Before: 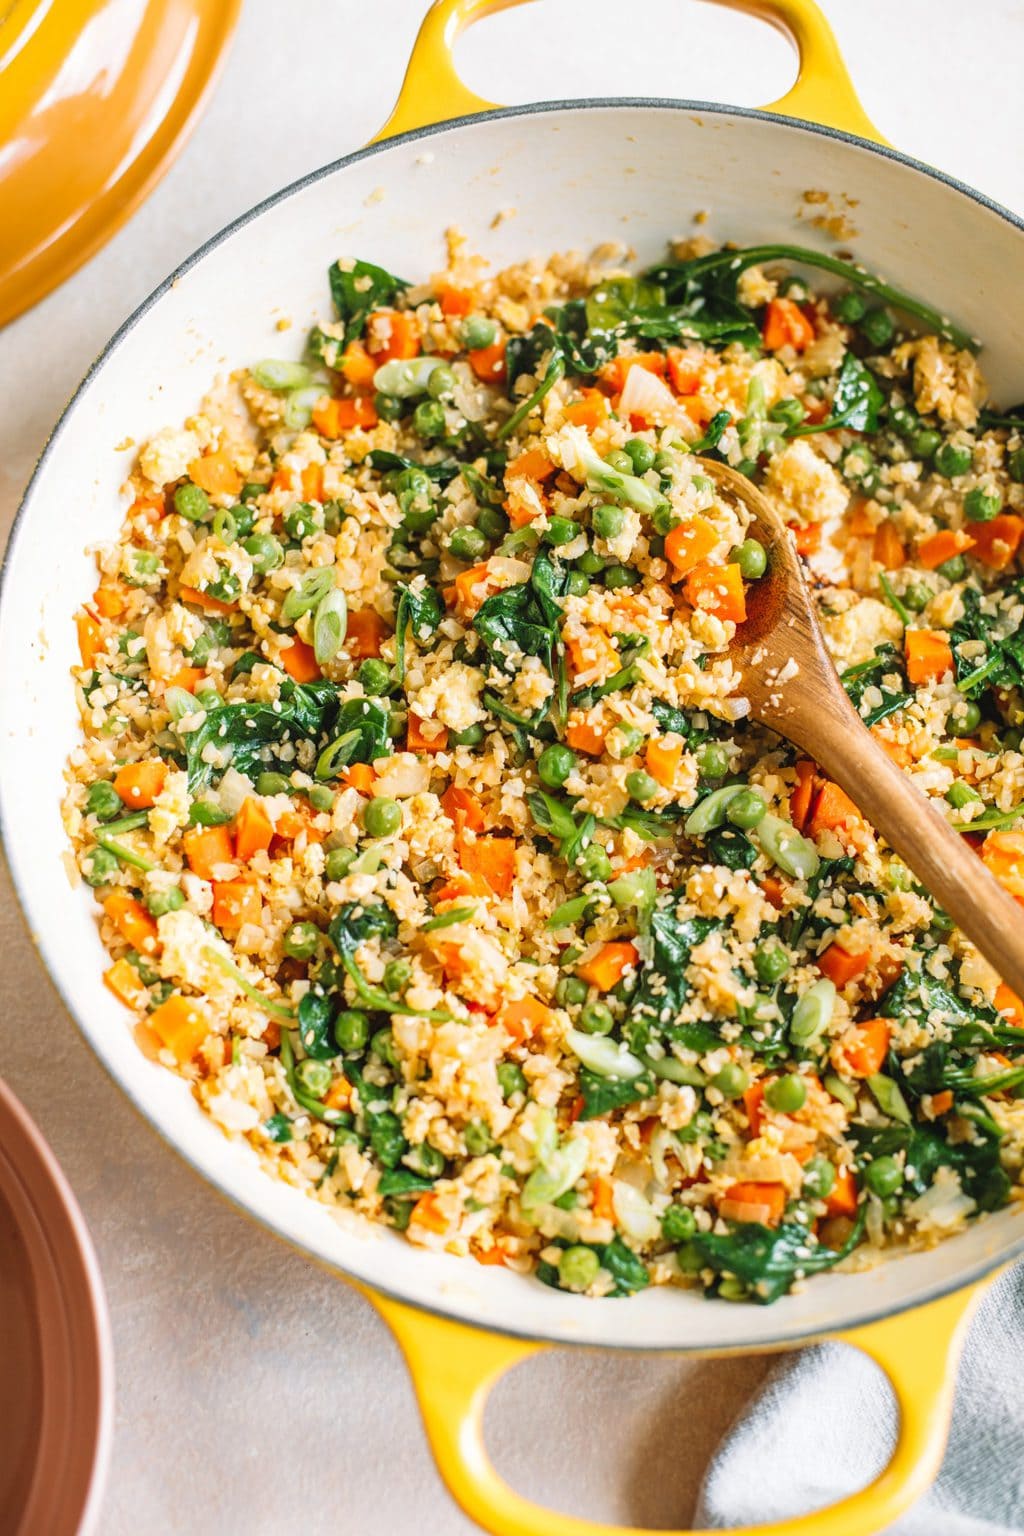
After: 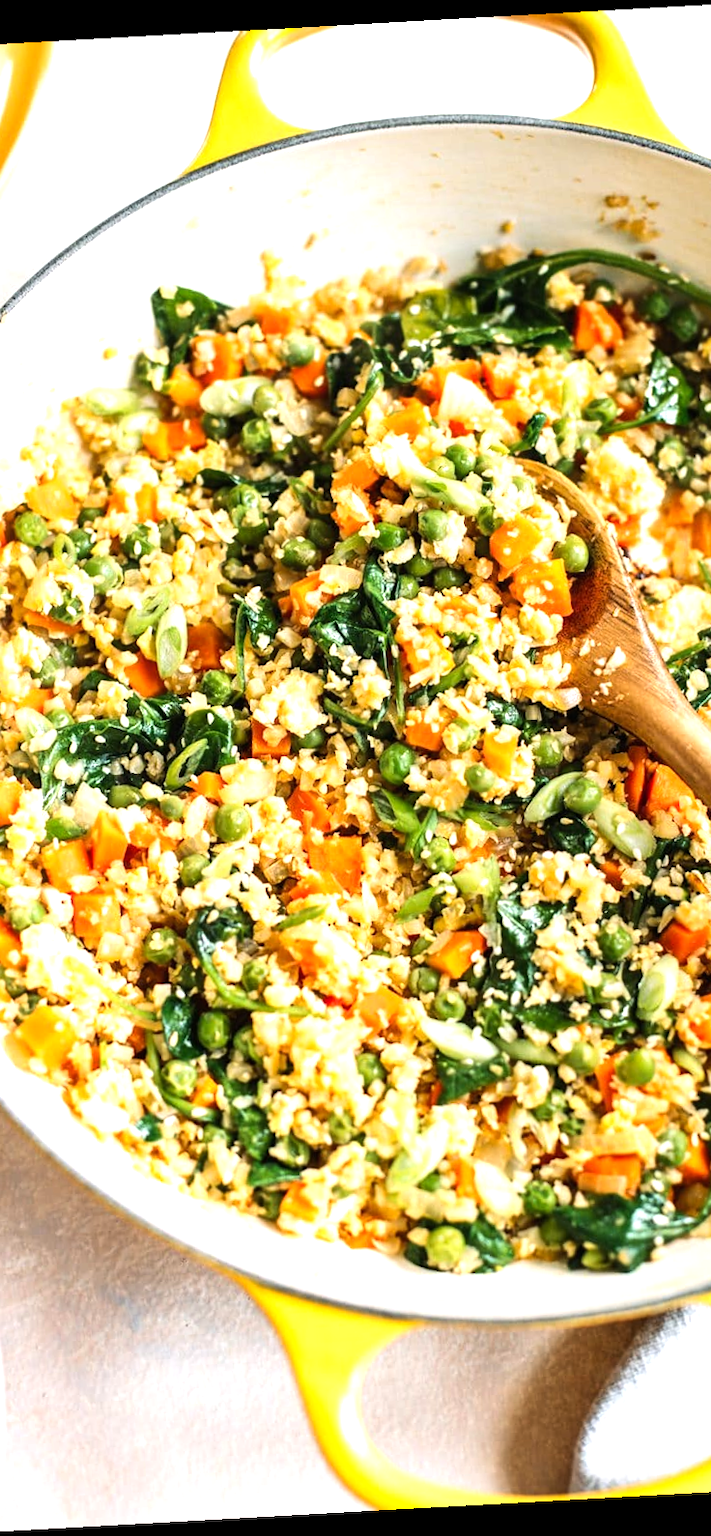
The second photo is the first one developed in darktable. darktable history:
crop: left 16.899%, right 16.556%
exposure: black level correction 0.001, compensate highlight preservation false
rotate and perspective: rotation -3.18°, automatic cropping off
tone equalizer: -8 EV -0.75 EV, -7 EV -0.7 EV, -6 EV -0.6 EV, -5 EV -0.4 EV, -3 EV 0.4 EV, -2 EV 0.6 EV, -1 EV 0.7 EV, +0 EV 0.75 EV, edges refinement/feathering 500, mask exposure compensation -1.57 EV, preserve details no
